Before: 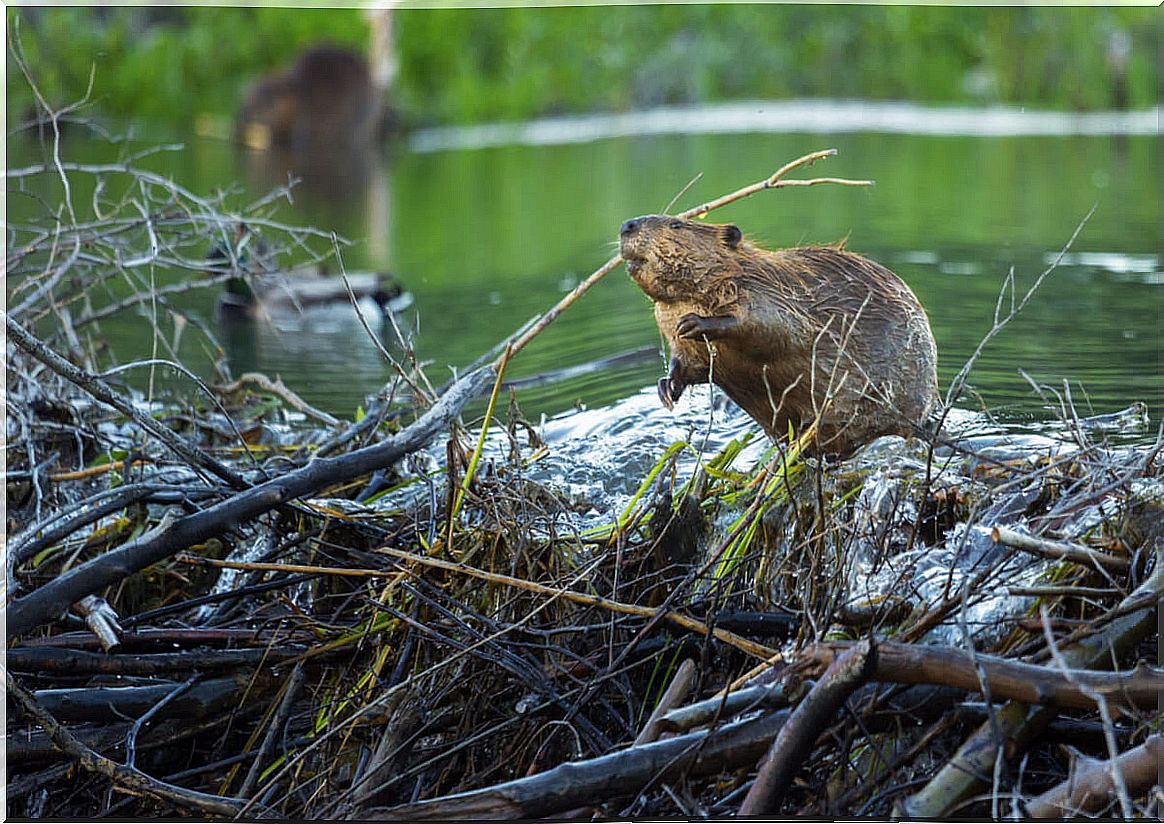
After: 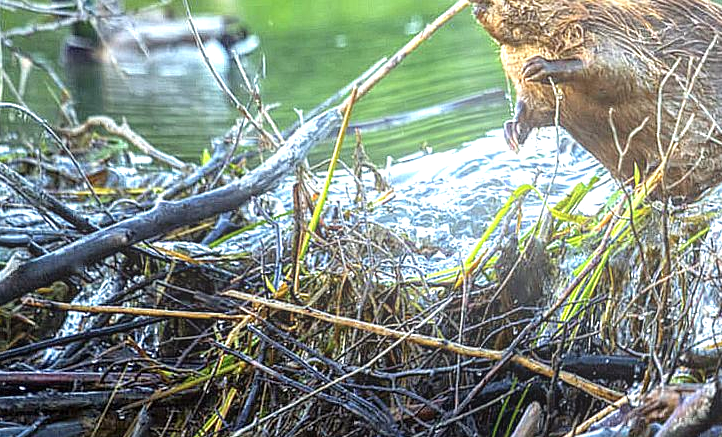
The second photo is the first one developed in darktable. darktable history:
crop: left 13.312%, top 31.28%, right 24.627%, bottom 15.582%
exposure: exposure 1 EV, compensate highlight preservation false
local contrast: detail 130%
sharpen: amount 0.2
bloom: size 16%, threshold 98%, strength 20%
